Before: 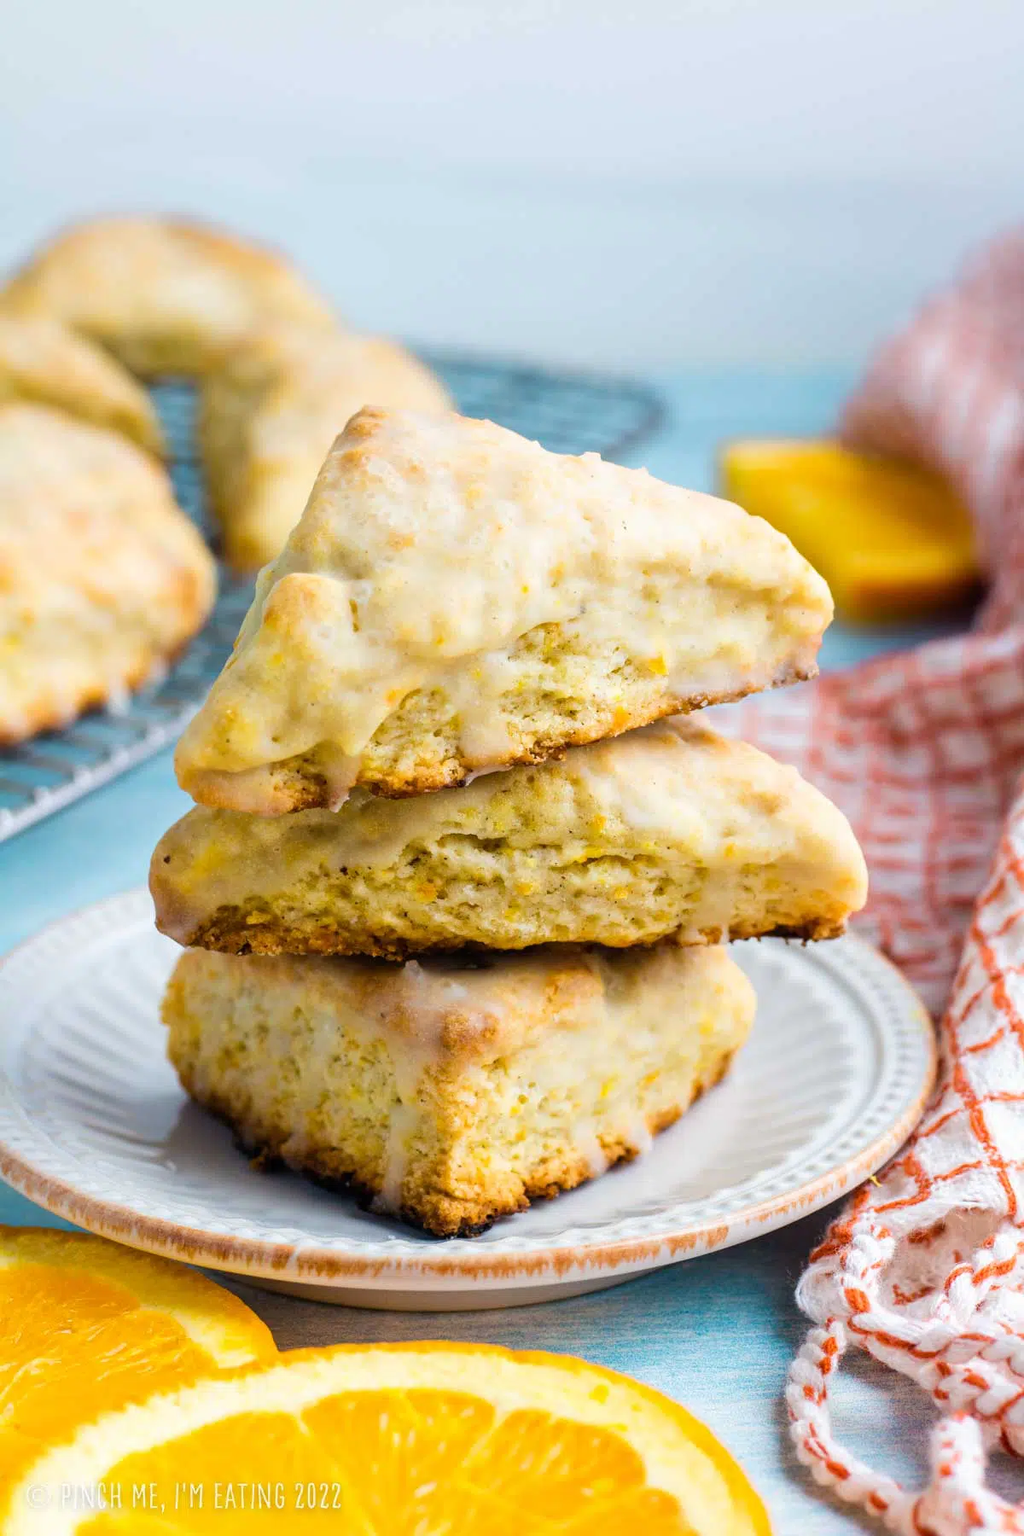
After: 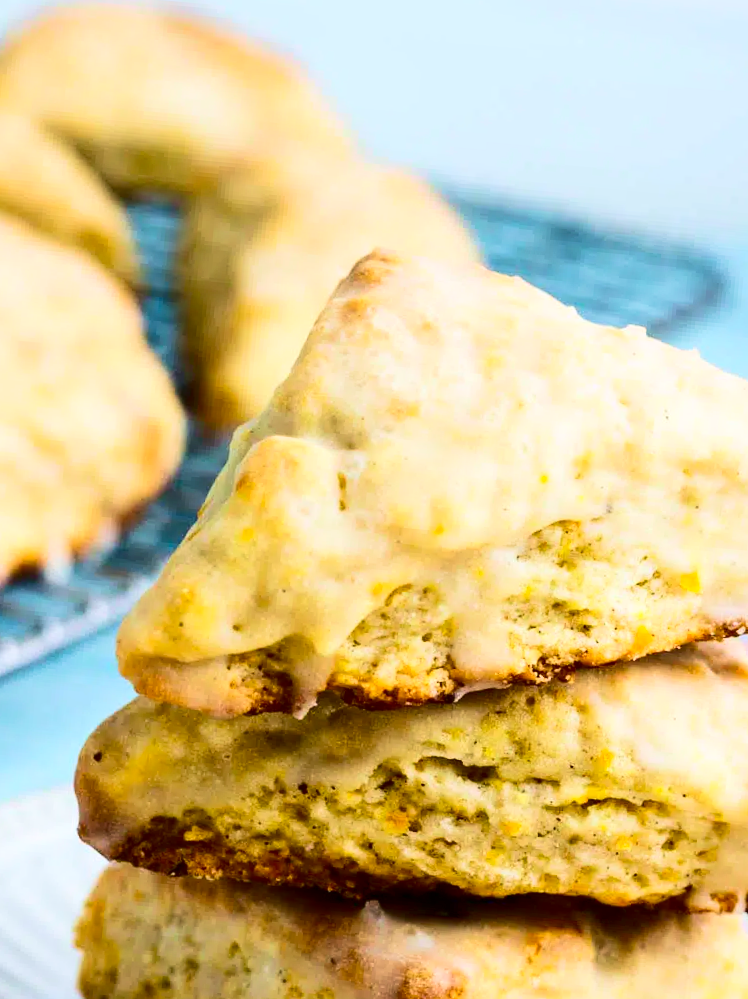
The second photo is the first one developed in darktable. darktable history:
crop and rotate: angle -5.13°, left 2.062%, top 6.976%, right 27.455%, bottom 30.282%
contrast brightness saturation: contrast 0.327, brightness -0.082, saturation 0.173
velvia: on, module defaults
